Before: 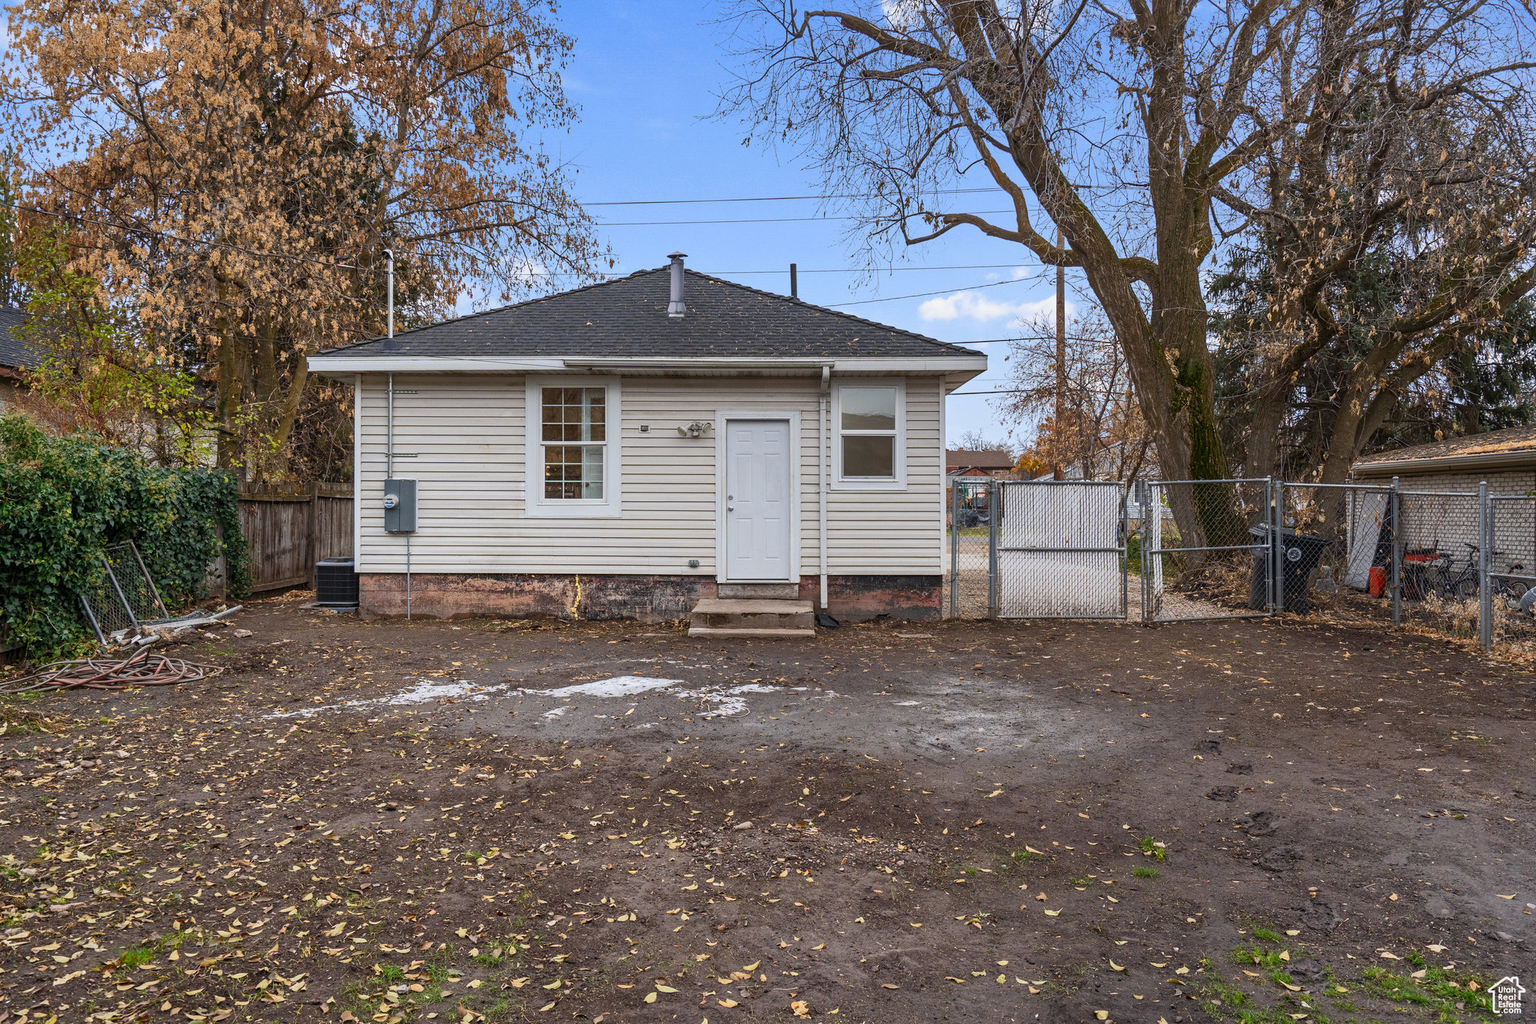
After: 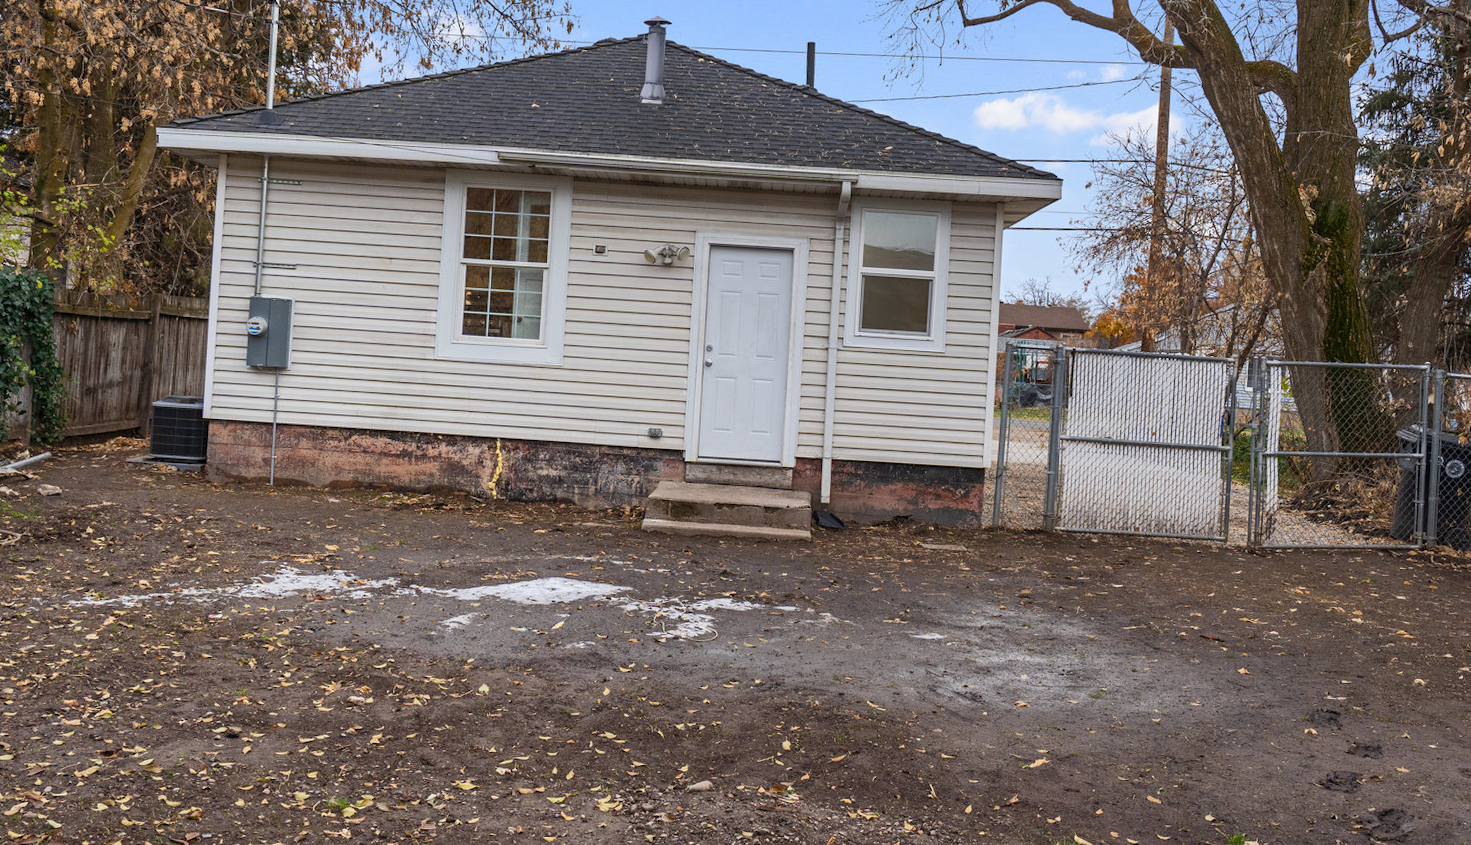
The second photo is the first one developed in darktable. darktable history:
crop and rotate: angle -3.43°, left 9.737%, top 20.52%, right 12.088%, bottom 12.063%
